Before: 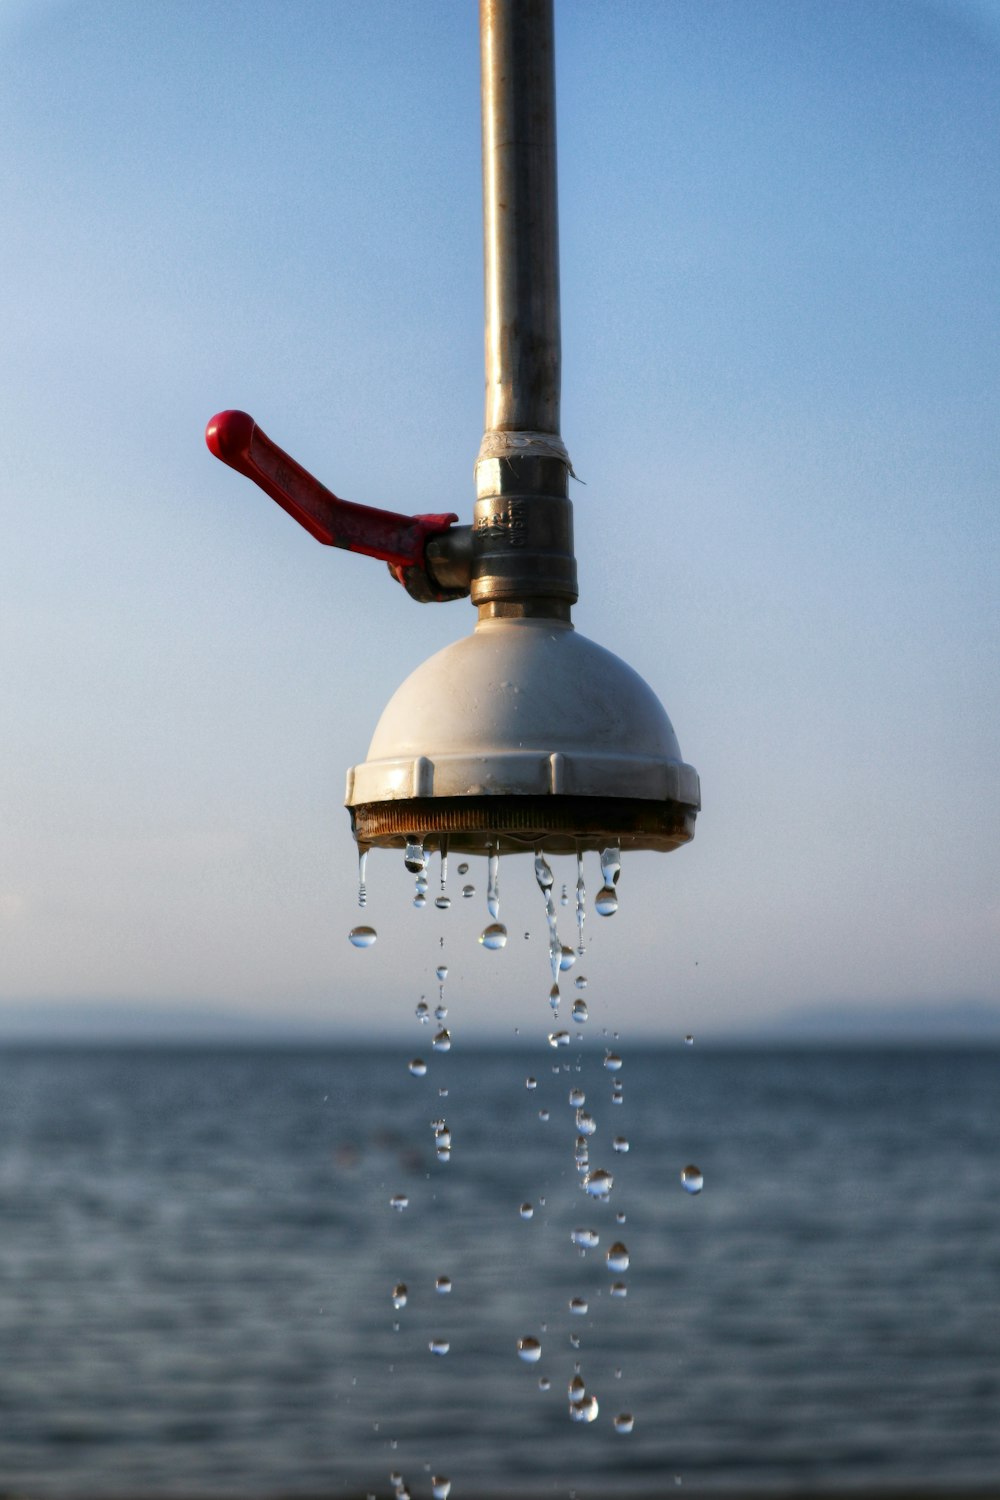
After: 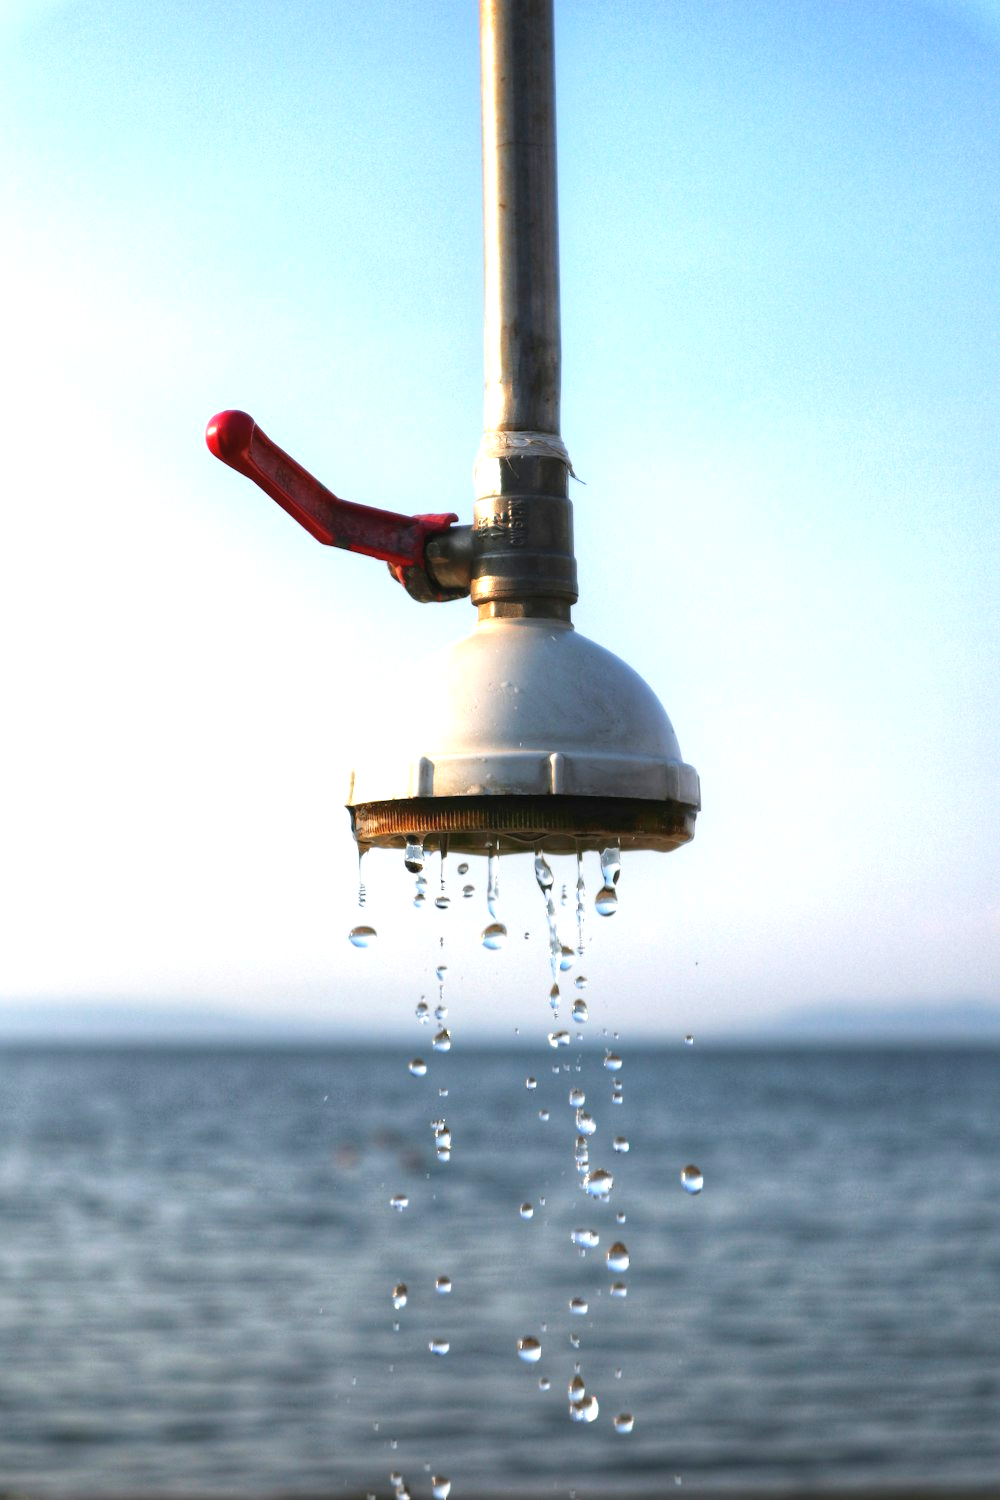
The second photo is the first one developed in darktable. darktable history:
exposure: black level correction -0.002, exposure 1.111 EV, compensate exposure bias true, compensate highlight preservation false
